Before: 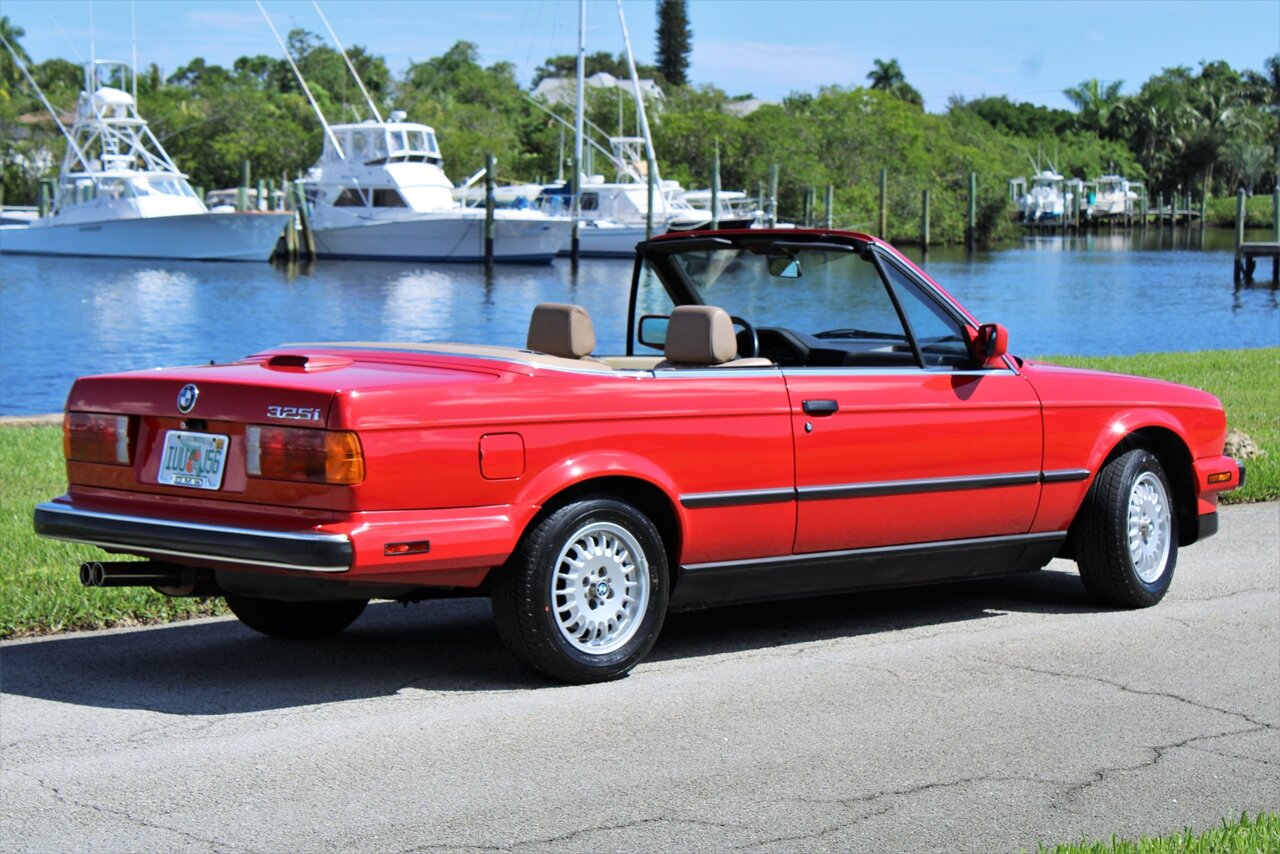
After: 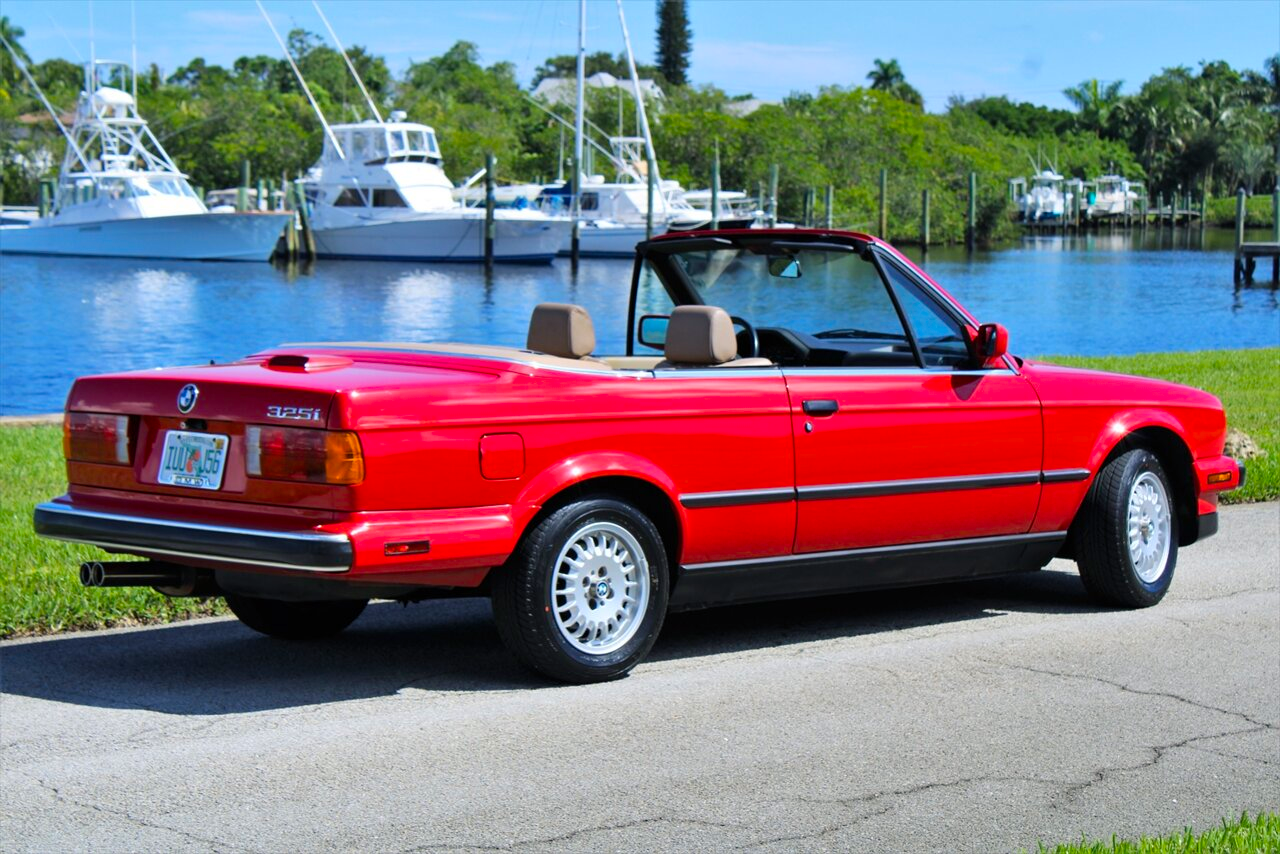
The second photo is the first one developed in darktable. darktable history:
color balance rgb: shadows lift › chroma 2.014%, shadows lift › hue 247.96°, perceptual saturation grading › global saturation 30.06%, global vibrance 2.836%
